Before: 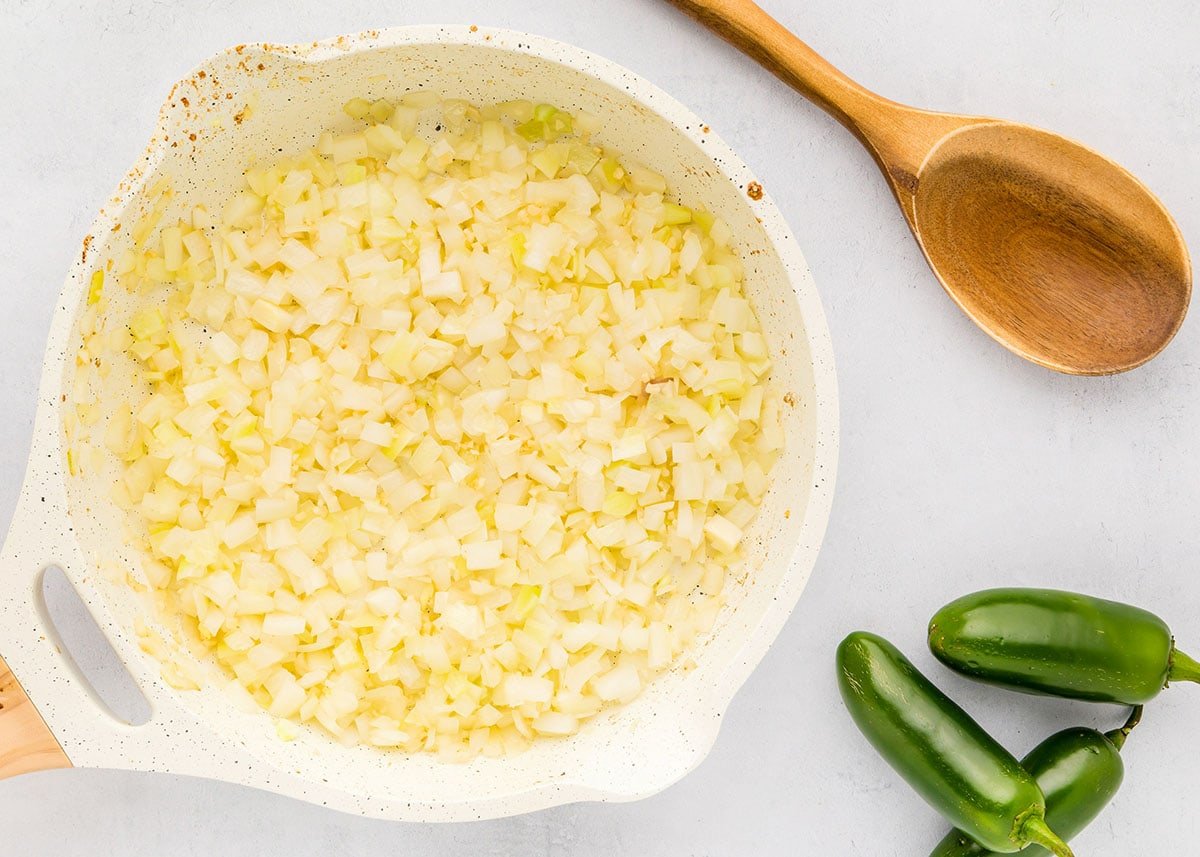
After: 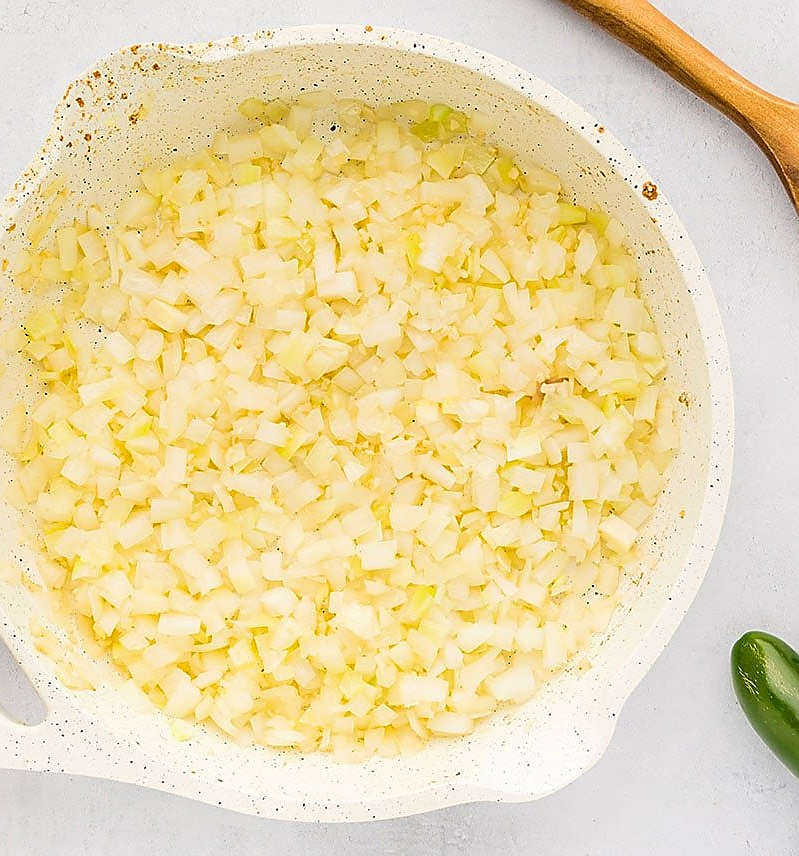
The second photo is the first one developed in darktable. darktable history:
sharpen: radius 1.4, amount 1.25, threshold 0.7
crop and rotate: left 8.786%, right 24.548%
